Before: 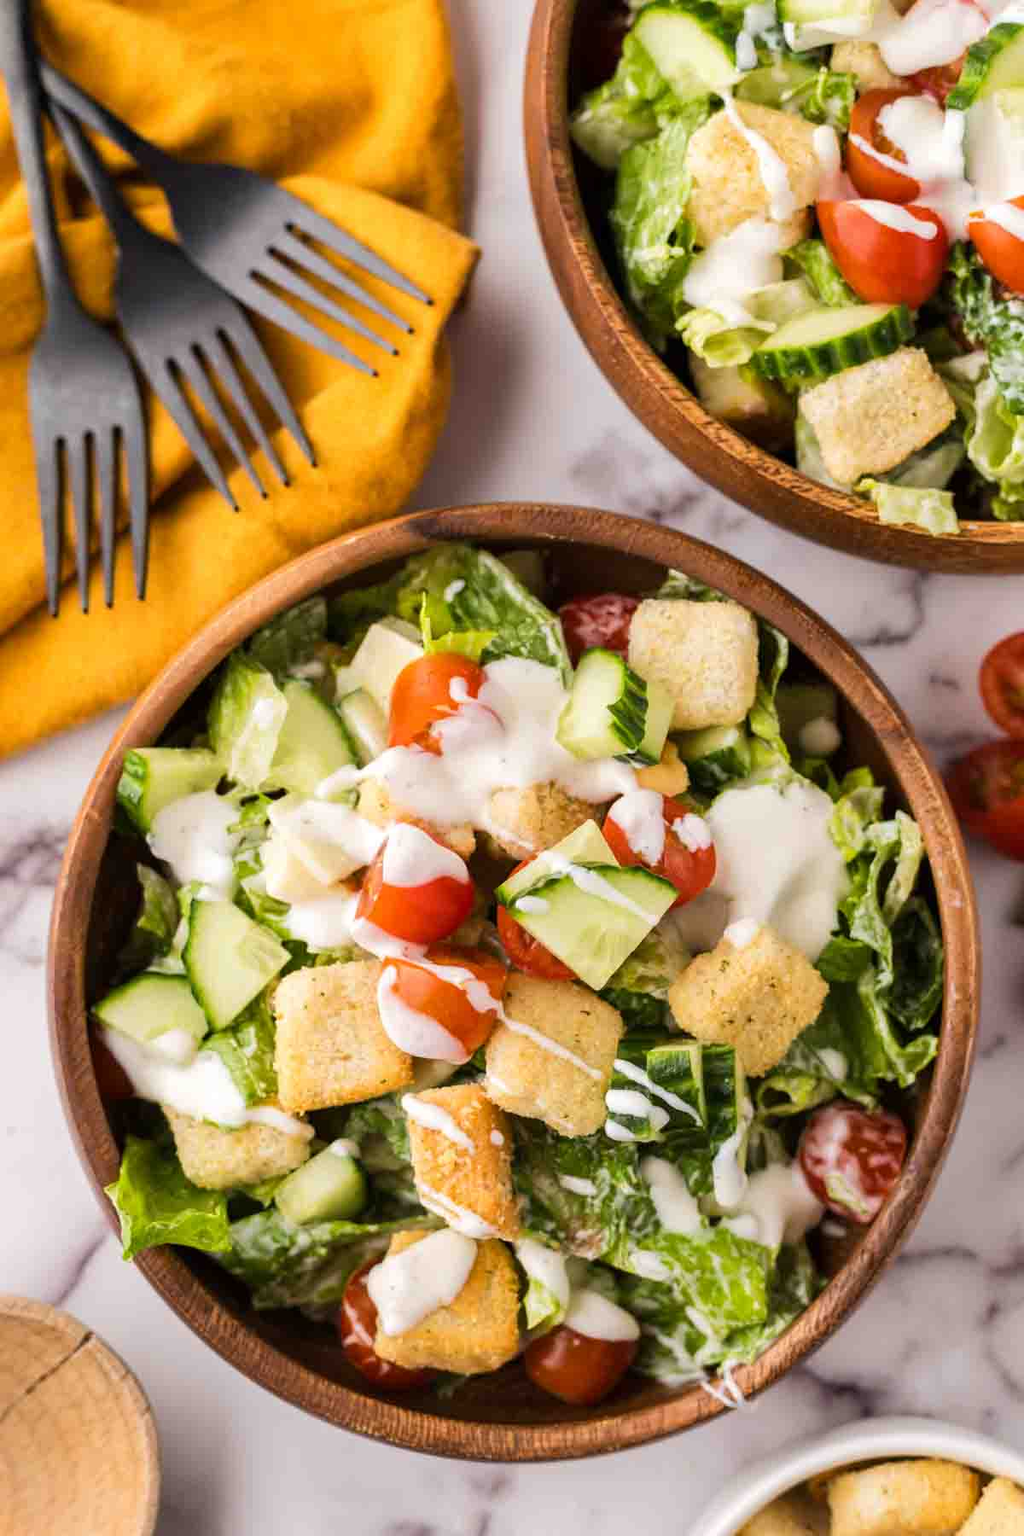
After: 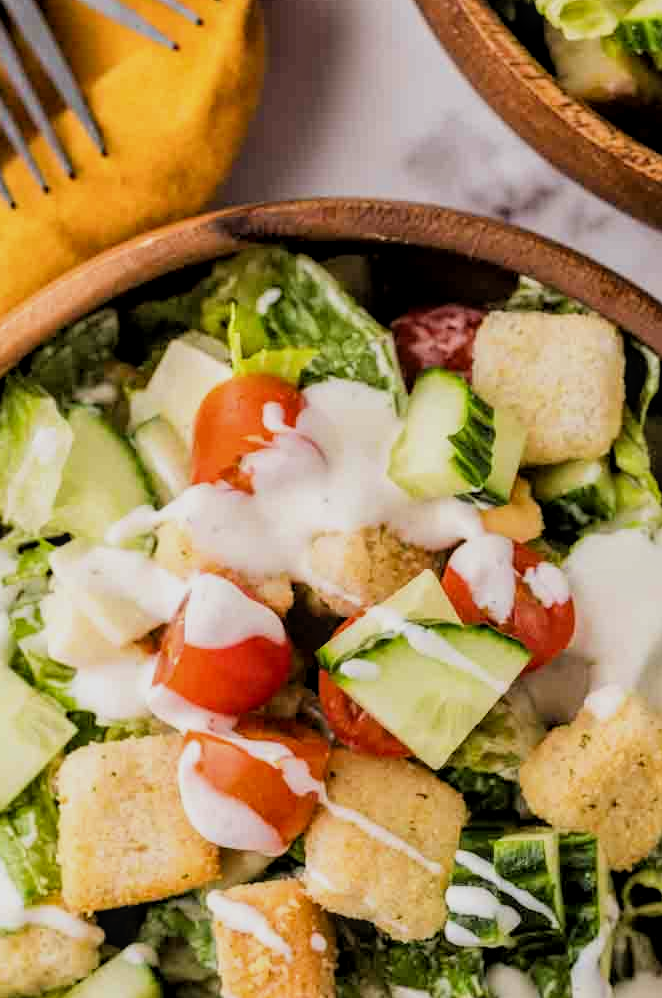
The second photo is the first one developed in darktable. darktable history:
crop and rotate: left 22.003%, top 21.763%, right 22.784%, bottom 22.766%
filmic rgb: black relative exposure -7.73 EV, white relative exposure 4.4 EV, target black luminance 0%, hardness 3.76, latitude 50.64%, contrast 1.063, highlights saturation mix 8.94%, shadows ↔ highlights balance -0.229%
local contrast: on, module defaults
